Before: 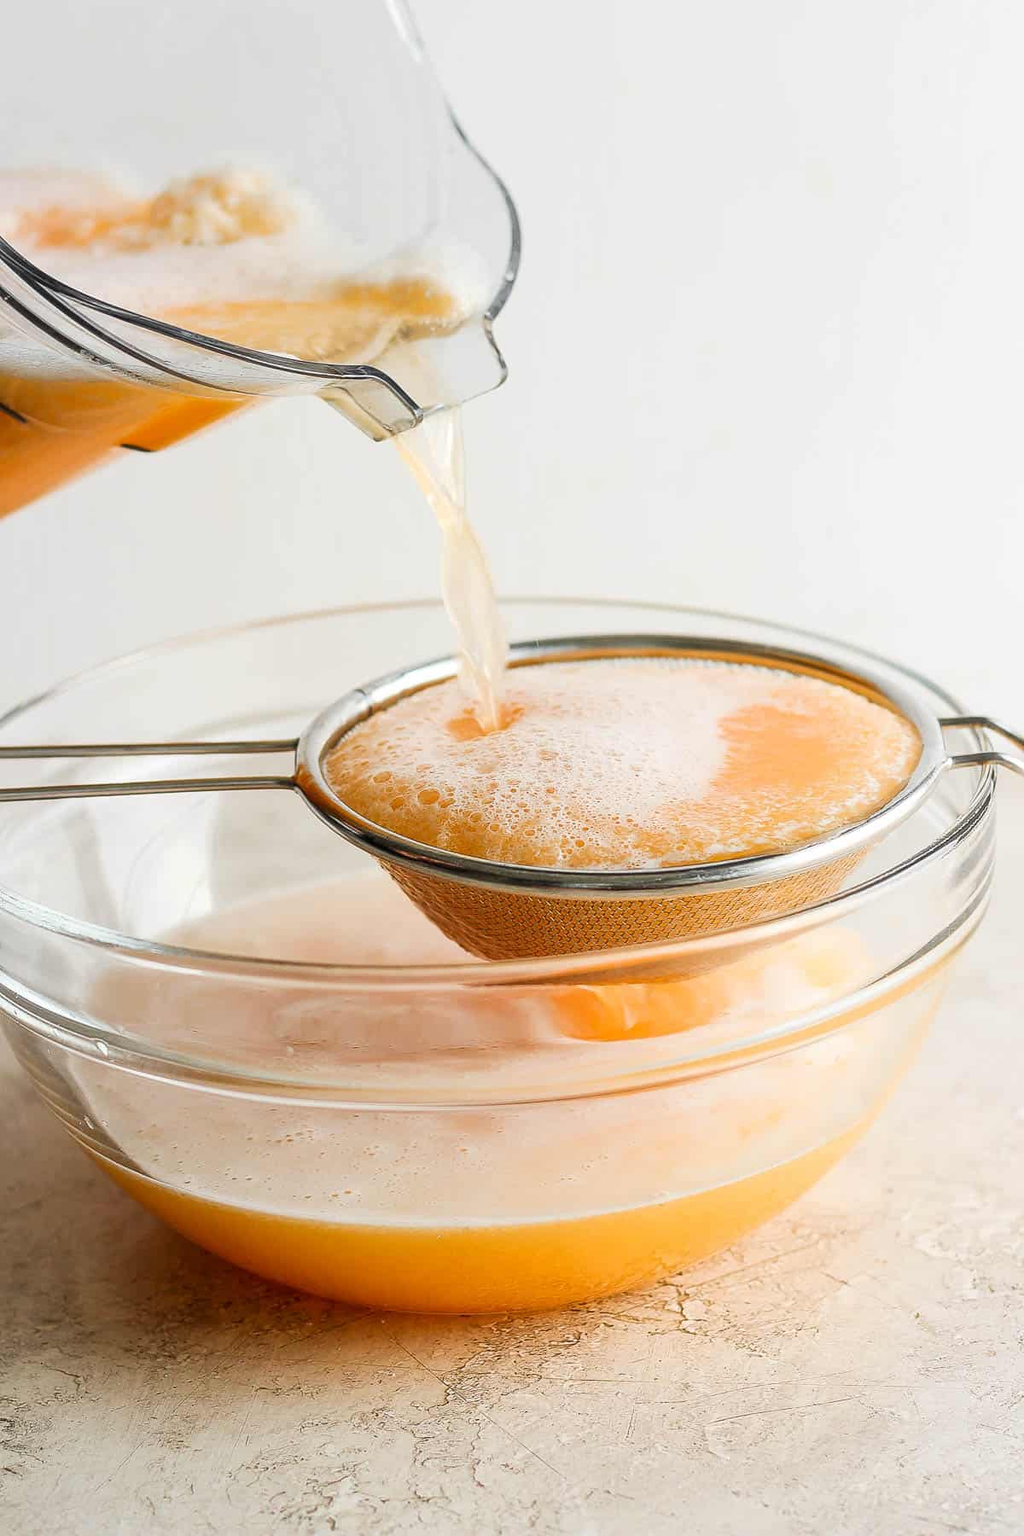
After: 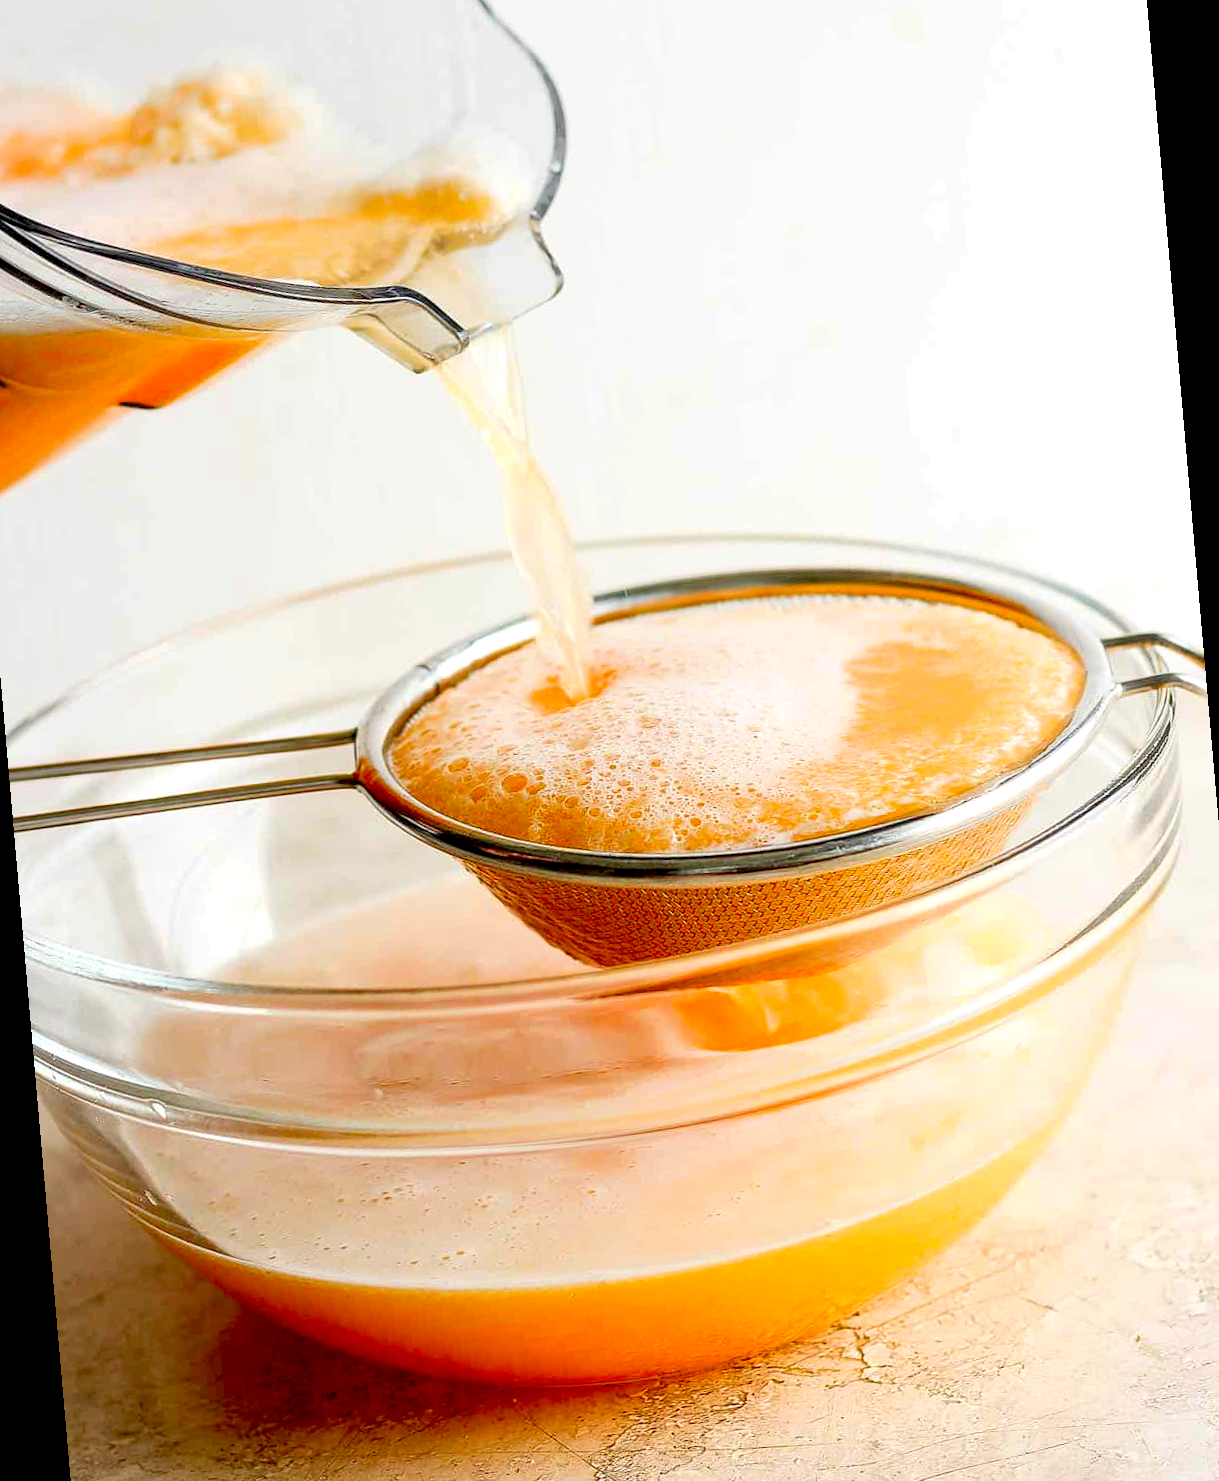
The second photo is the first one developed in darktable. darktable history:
exposure: black level correction 0.025, exposure 0.182 EV, compensate highlight preservation false
rotate and perspective: rotation -5°, crop left 0.05, crop right 0.952, crop top 0.11, crop bottom 0.89
color correction: saturation 1.34
